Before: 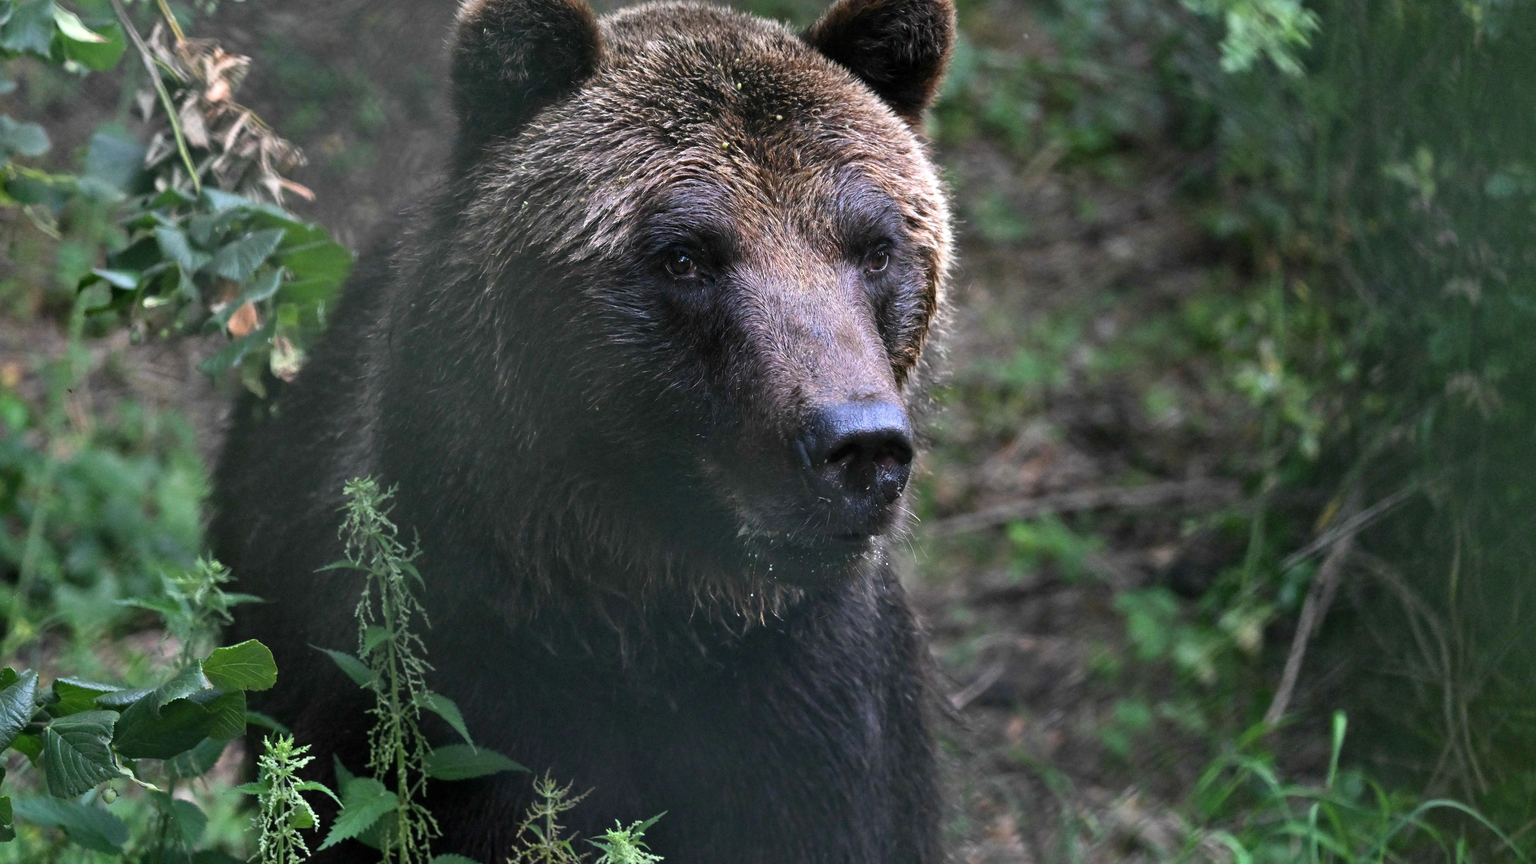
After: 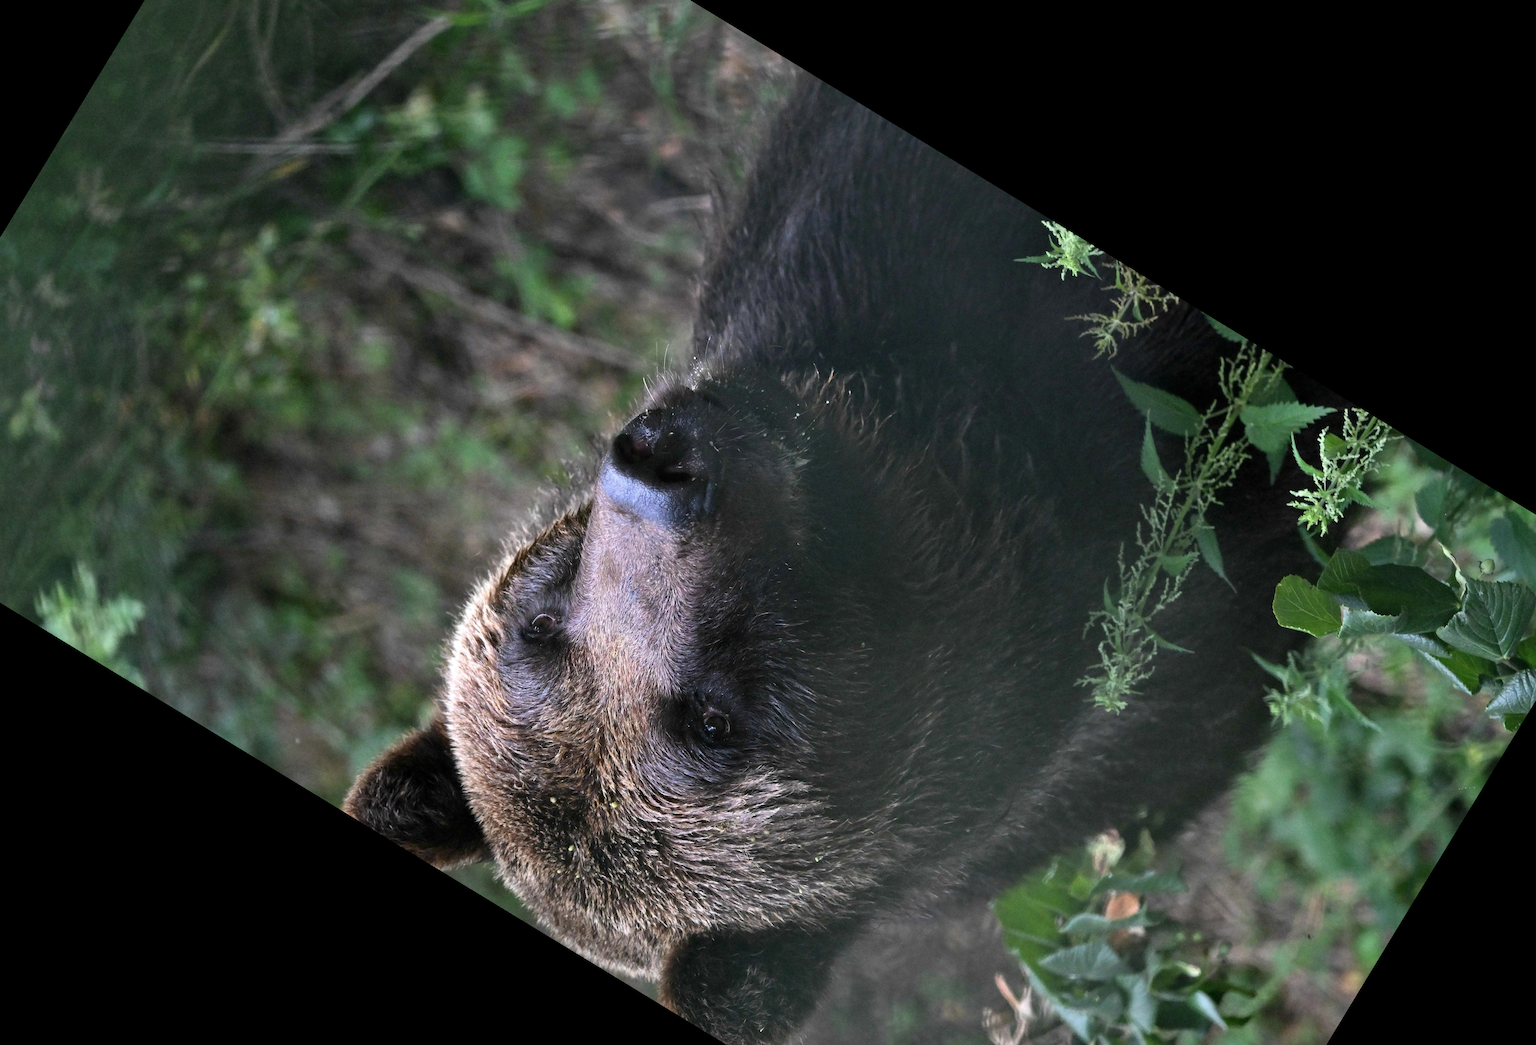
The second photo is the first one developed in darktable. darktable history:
crop and rotate: angle 148.68°, left 9.111%, top 15.603%, right 4.588%, bottom 17.041%
contrast brightness saturation: contrast 0.01, saturation -0.05
